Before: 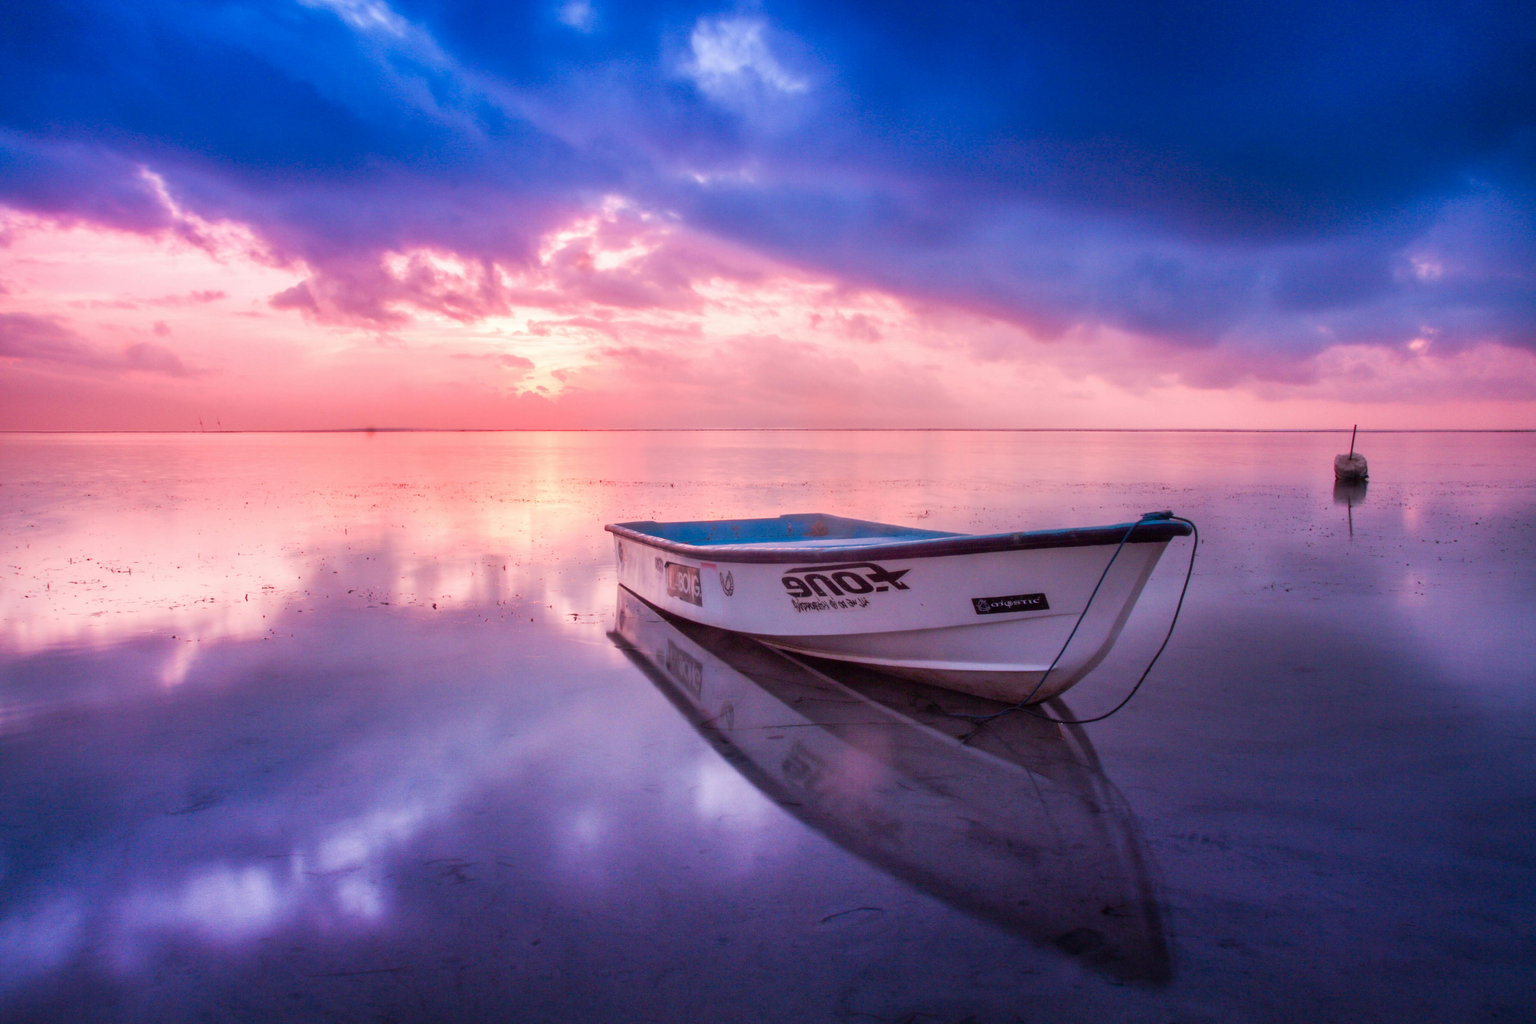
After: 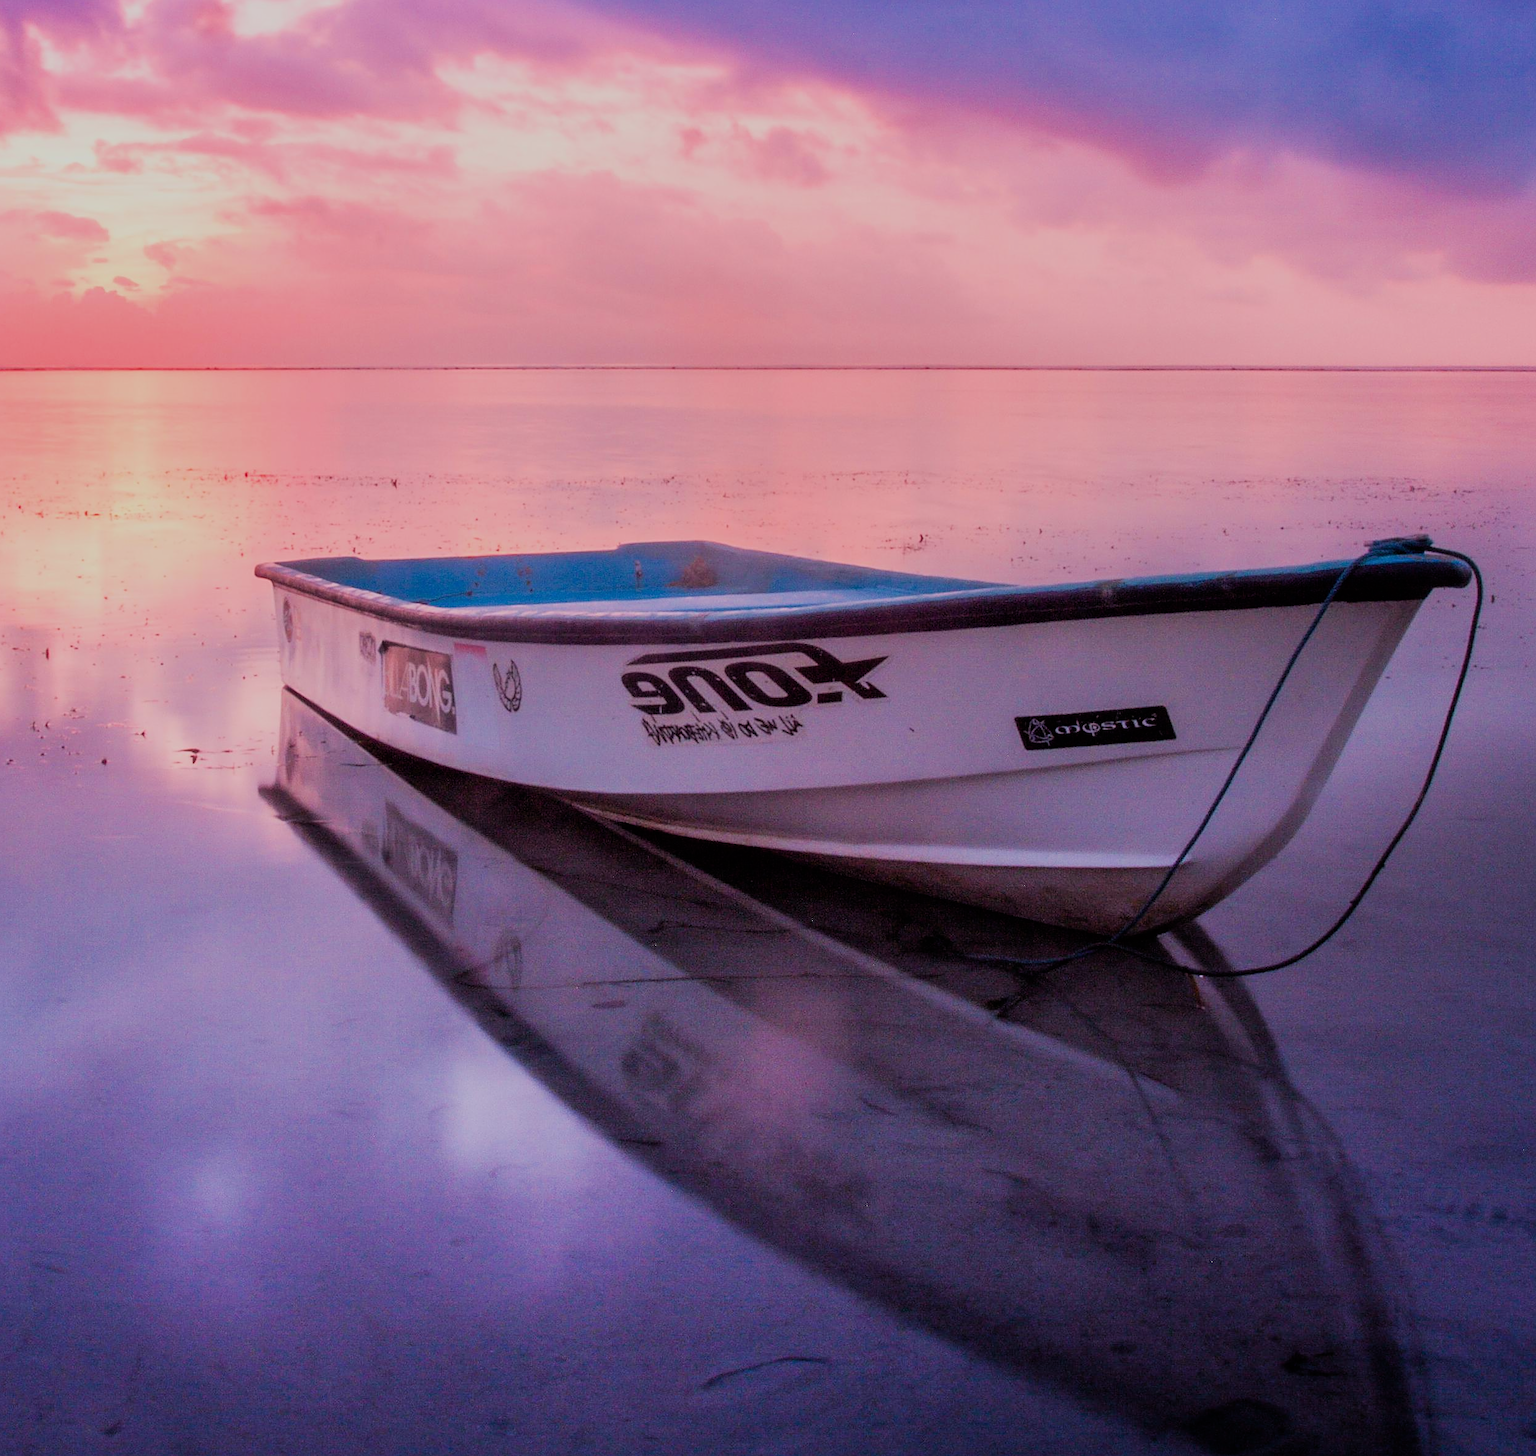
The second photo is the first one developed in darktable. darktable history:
filmic rgb: black relative exposure -7.15 EV, white relative exposure 5.36 EV, hardness 3.02, color science v6 (2022)
crop: left 31.379%, top 24.658%, right 20.326%, bottom 6.628%
sharpen: on, module defaults
